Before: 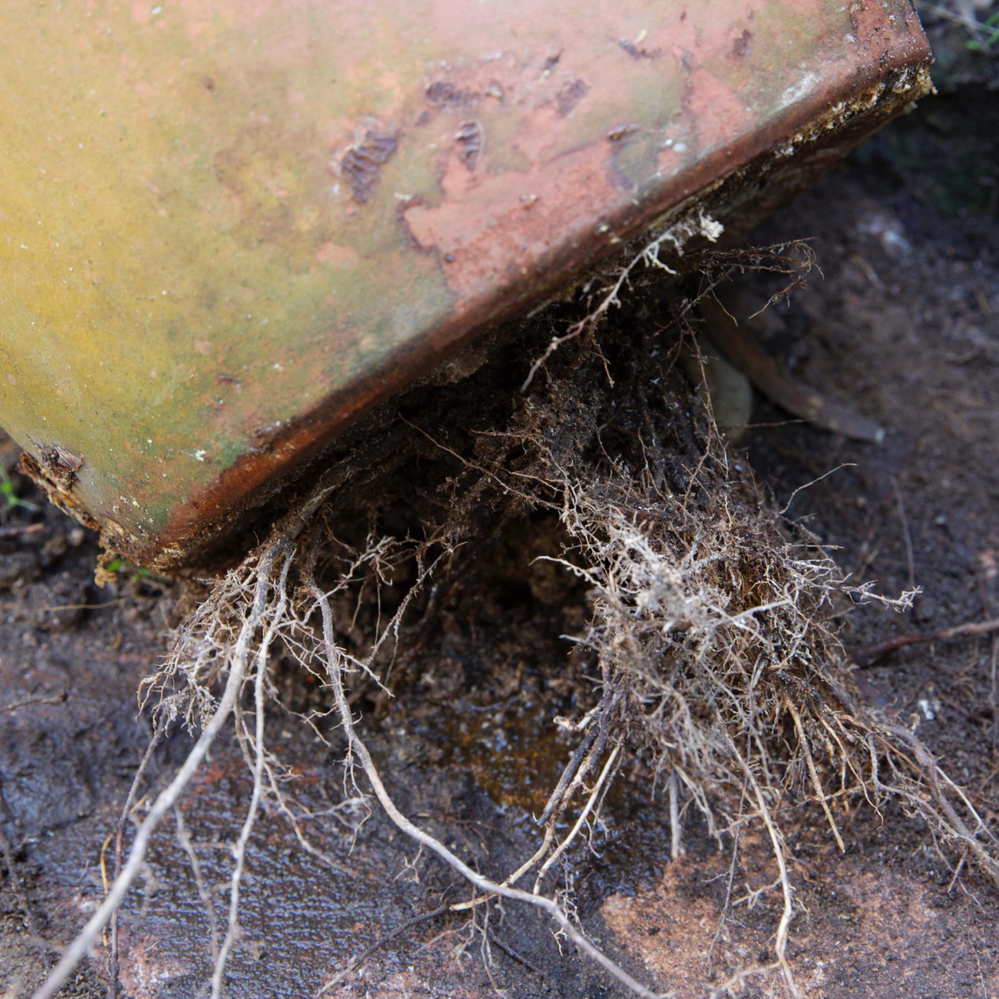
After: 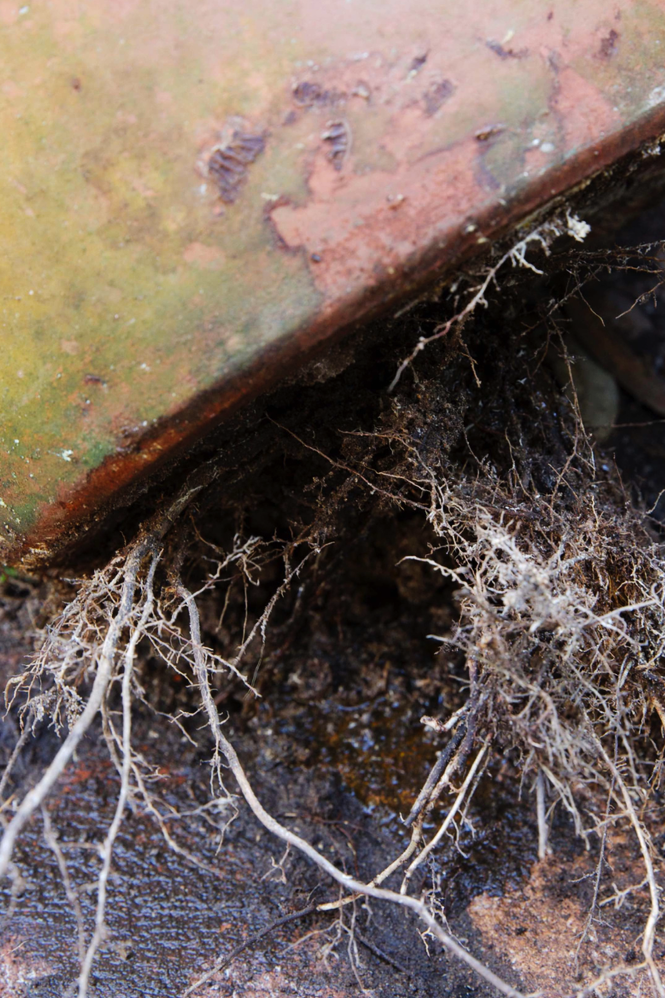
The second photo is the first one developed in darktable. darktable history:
white balance: emerald 1
tone curve: curves: ch0 [(0, 0) (0.003, 0.002) (0.011, 0.009) (0.025, 0.019) (0.044, 0.031) (0.069, 0.044) (0.1, 0.061) (0.136, 0.087) (0.177, 0.127) (0.224, 0.172) (0.277, 0.226) (0.335, 0.295) (0.399, 0.367) (0.468, 0.445) (0.543, 0.536) (0.623, 0.626) (0.709, 0.717) (0.801, 0.806) (0.898, 0.889) (1, 1)], preserve colors none
crop and rotate: left 13.342%, right 19.991%
